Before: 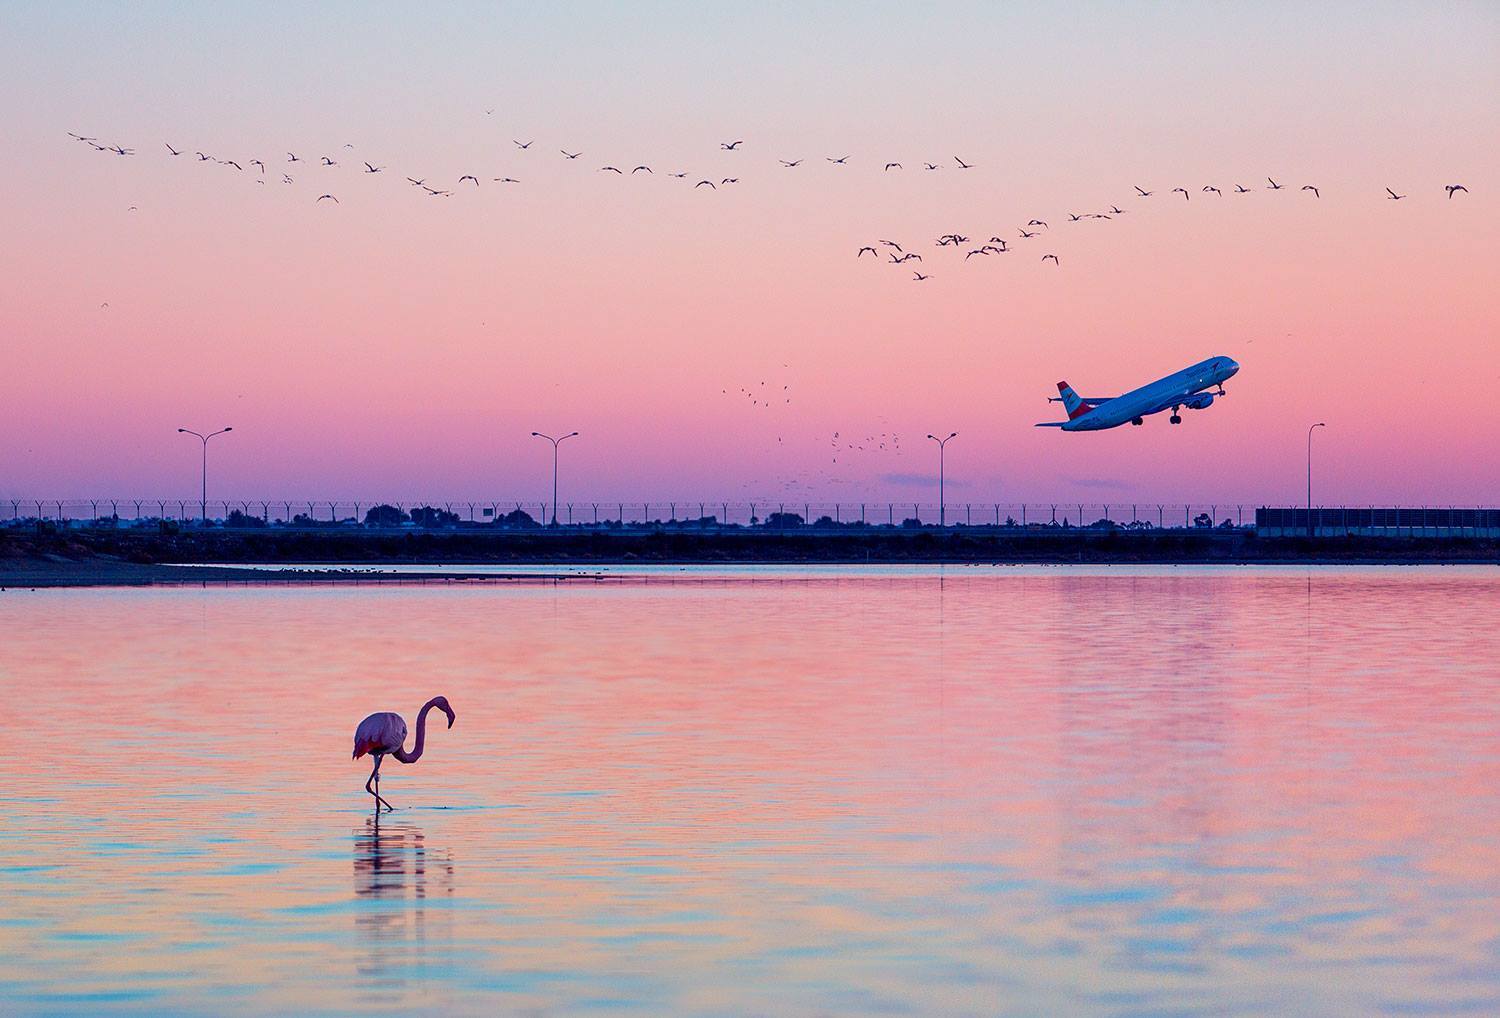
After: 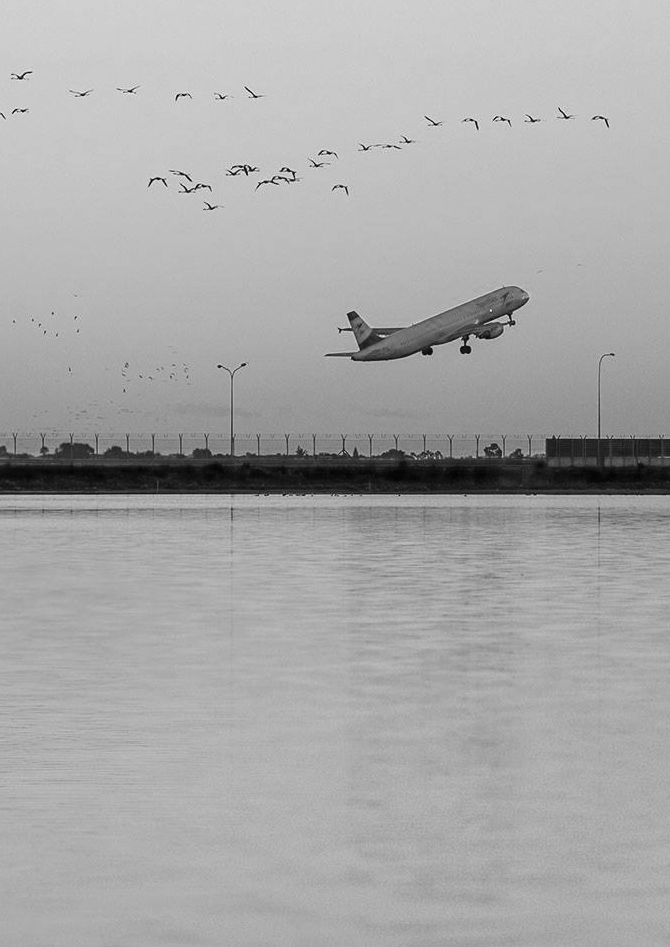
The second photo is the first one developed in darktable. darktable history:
color calibration: output gray [0.31, 0.36, 0.33, 0], illuminant as shot in camera, x 0.358, y 0.373, temperature 4628.91 K
crop: left 47.352%, top 6.919%, right 7.92%
